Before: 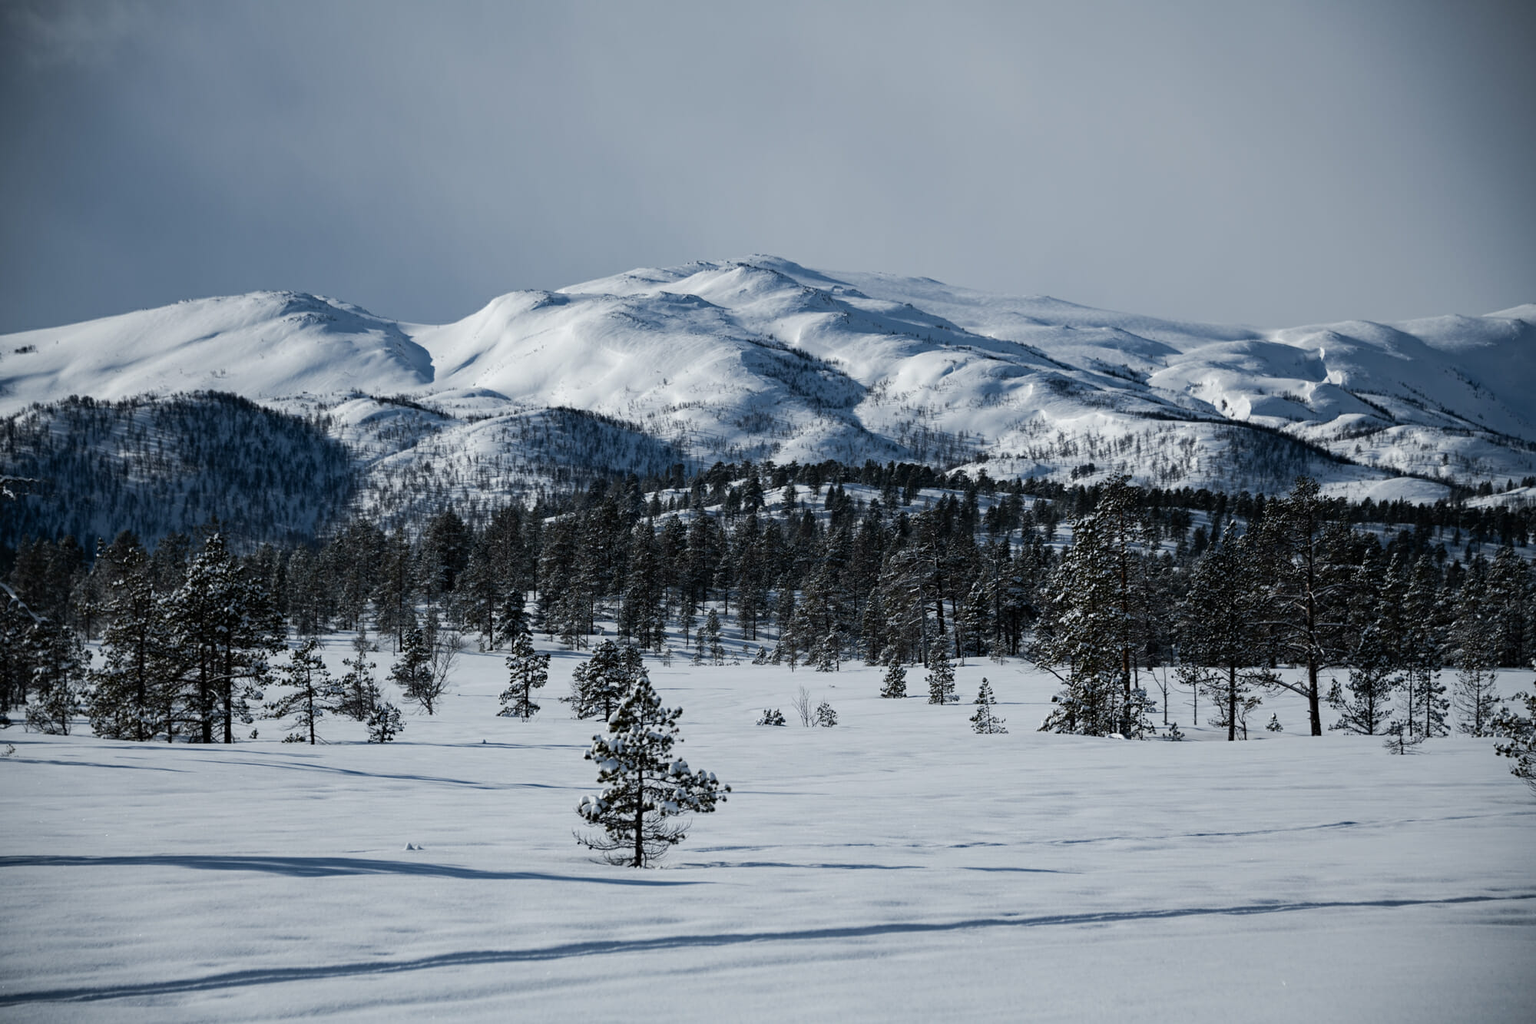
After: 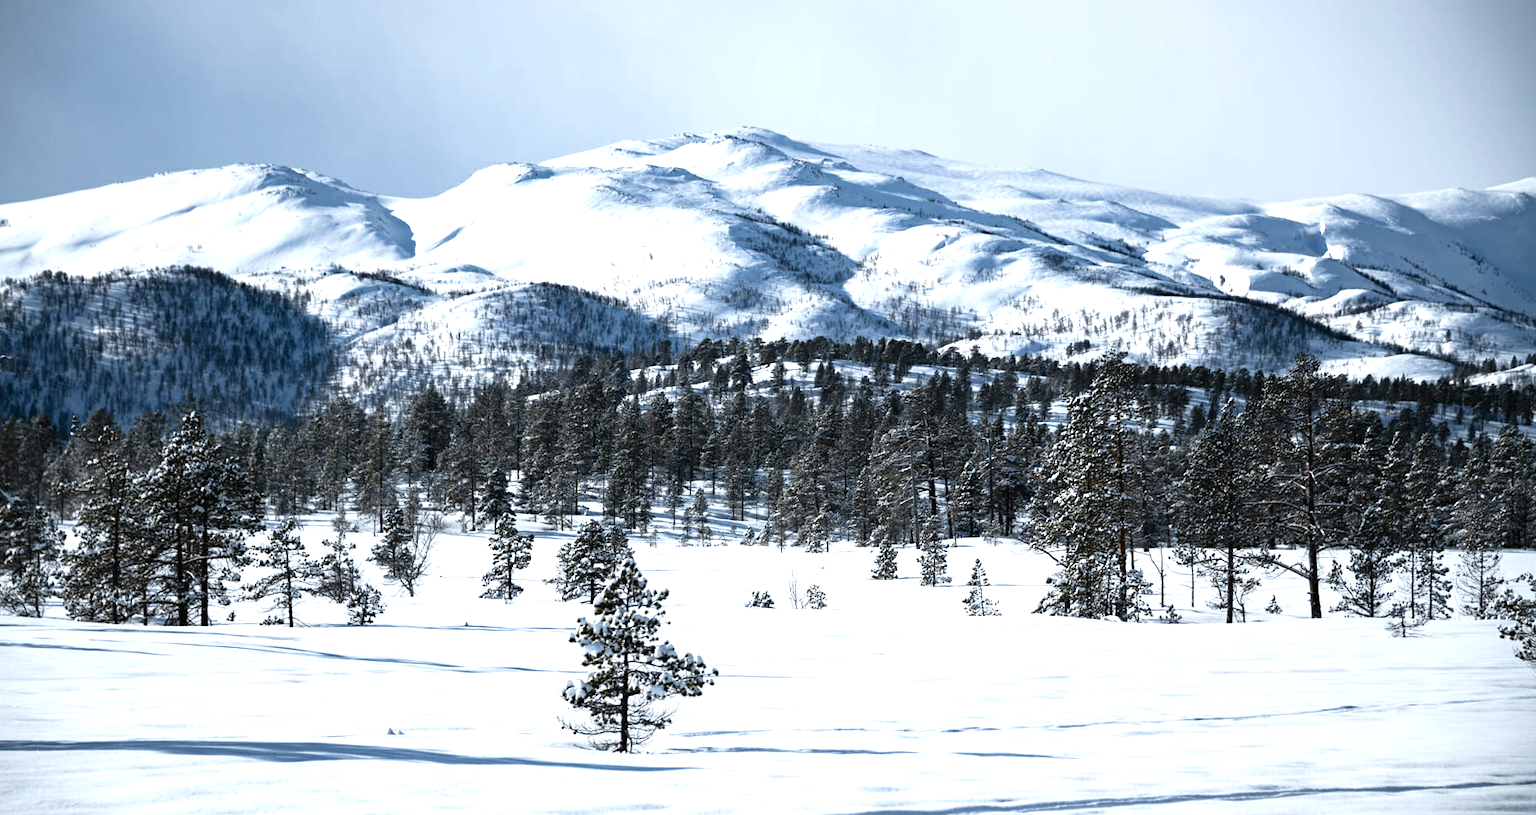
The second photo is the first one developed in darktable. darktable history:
crop and rotate: left 1.814%, top 12.818%, right 0.25%, bottom 9.225%
exposure: black level correction 0, exposure 1.3 EV, compensate exposure bias true, compensate highlight preservation false
